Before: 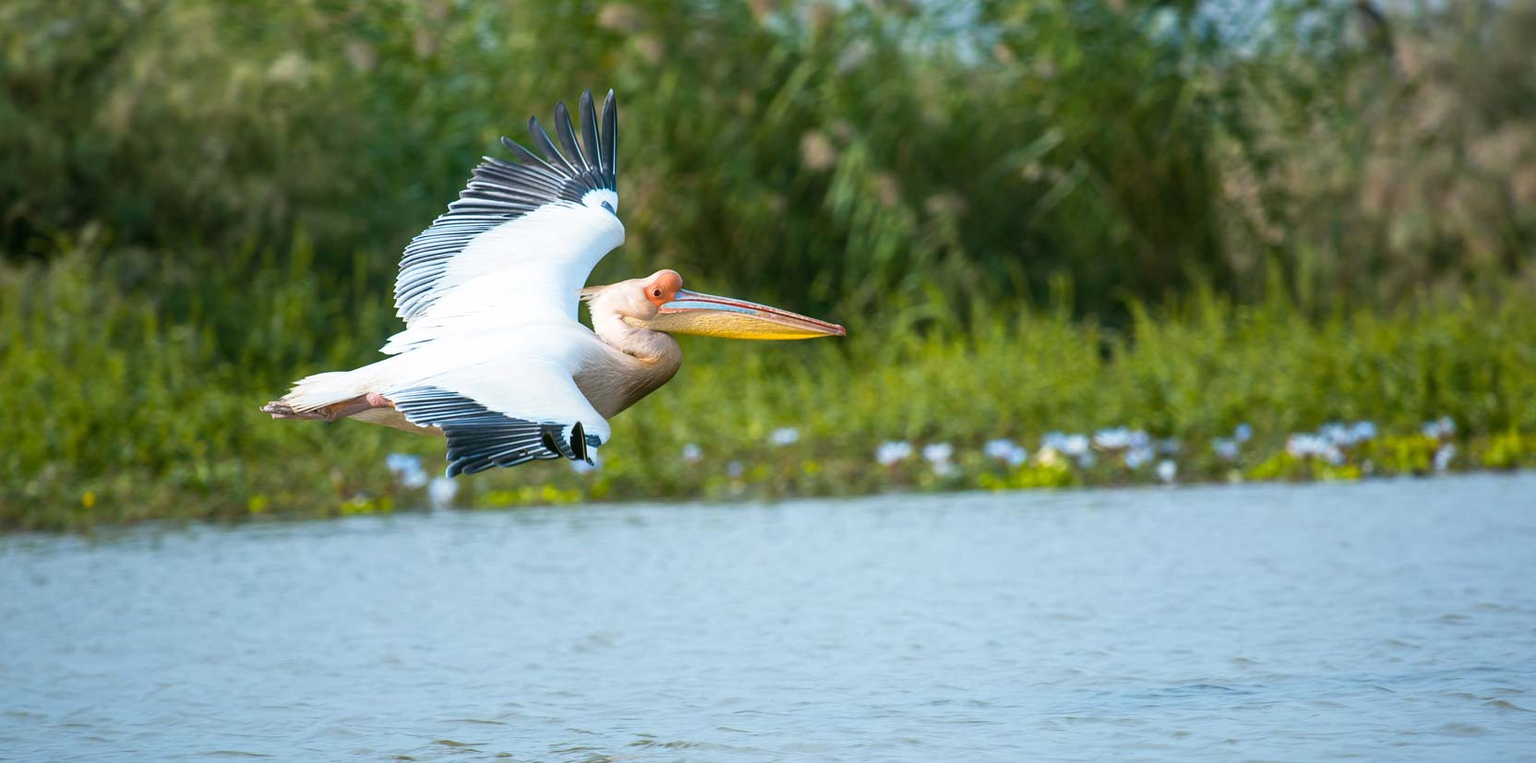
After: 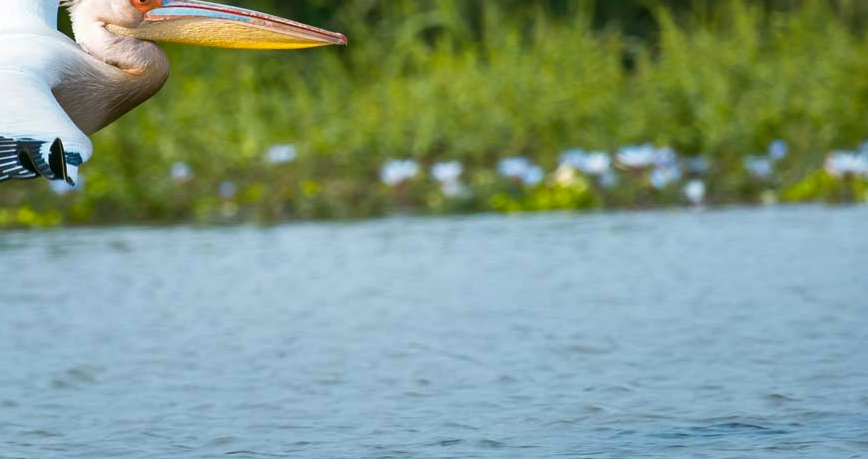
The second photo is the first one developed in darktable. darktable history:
crop: left 34.249%, top 38.637%, right 13.544%, bottom 5.142%
shadows and highlights: radius 103.31, shadows 50.43, highlights -64.7, soften with gaussian
